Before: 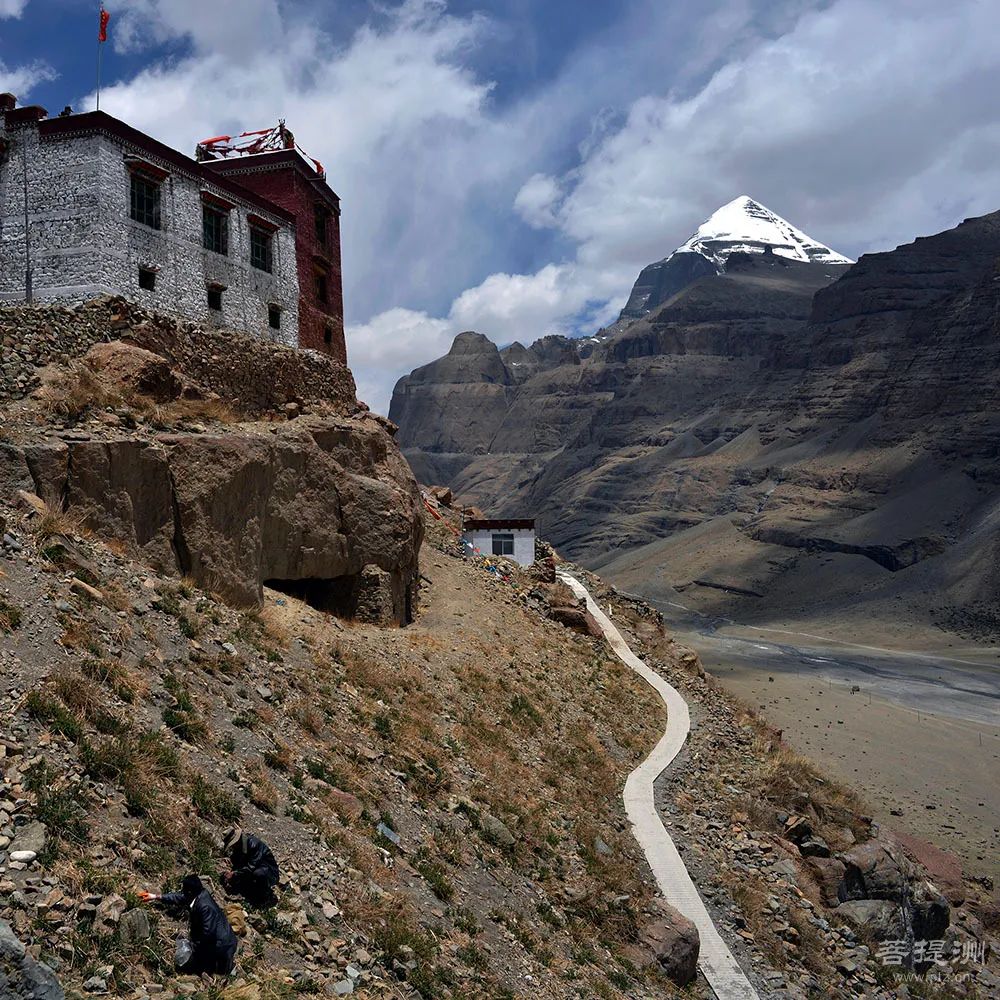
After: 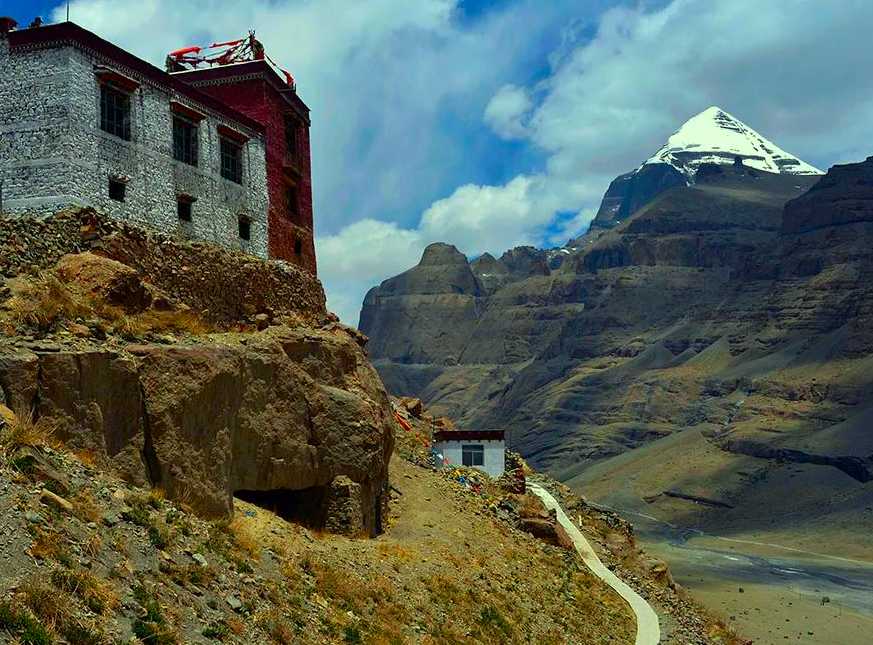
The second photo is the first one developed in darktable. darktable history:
color correction: highlights a* -10.77, highlights b* 9.8, saturation 1.72
crop: left 3.015%, top 8.969%, right 9.647%, bottom 26.457%
